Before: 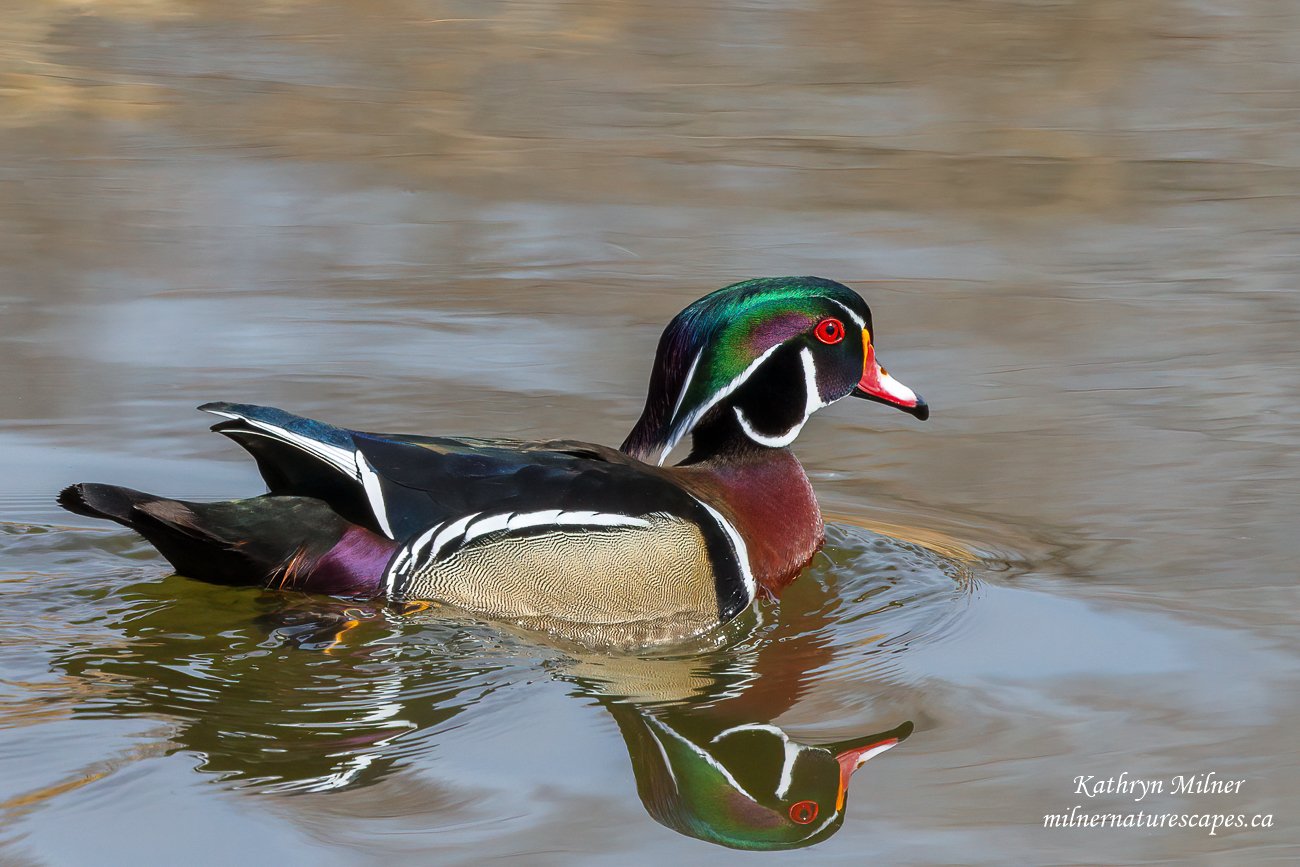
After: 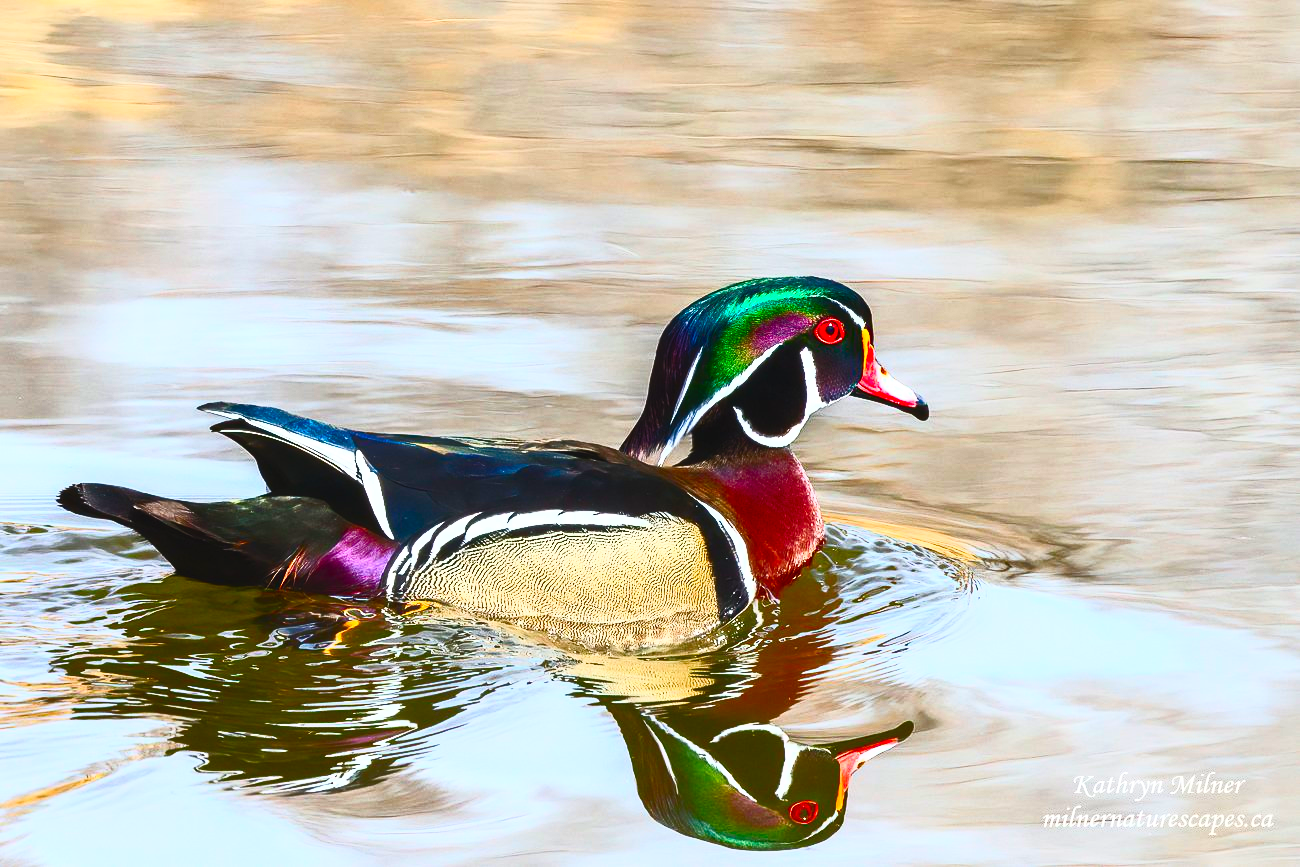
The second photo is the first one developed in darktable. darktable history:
contrast brightness saturation: contrast 0.811, brightness 0.6, saturation 0.587
color balance rgb: power › hue 329.06°, global offset › luminance 0.251%, linear chroma grading › global chroma 14.422%, perceptual saturation grading › global saturation 20%, perceptual saturation grading › highlights -49.687%, perceptual saturation grading › shadows 24.65%, contrast 4.785%
